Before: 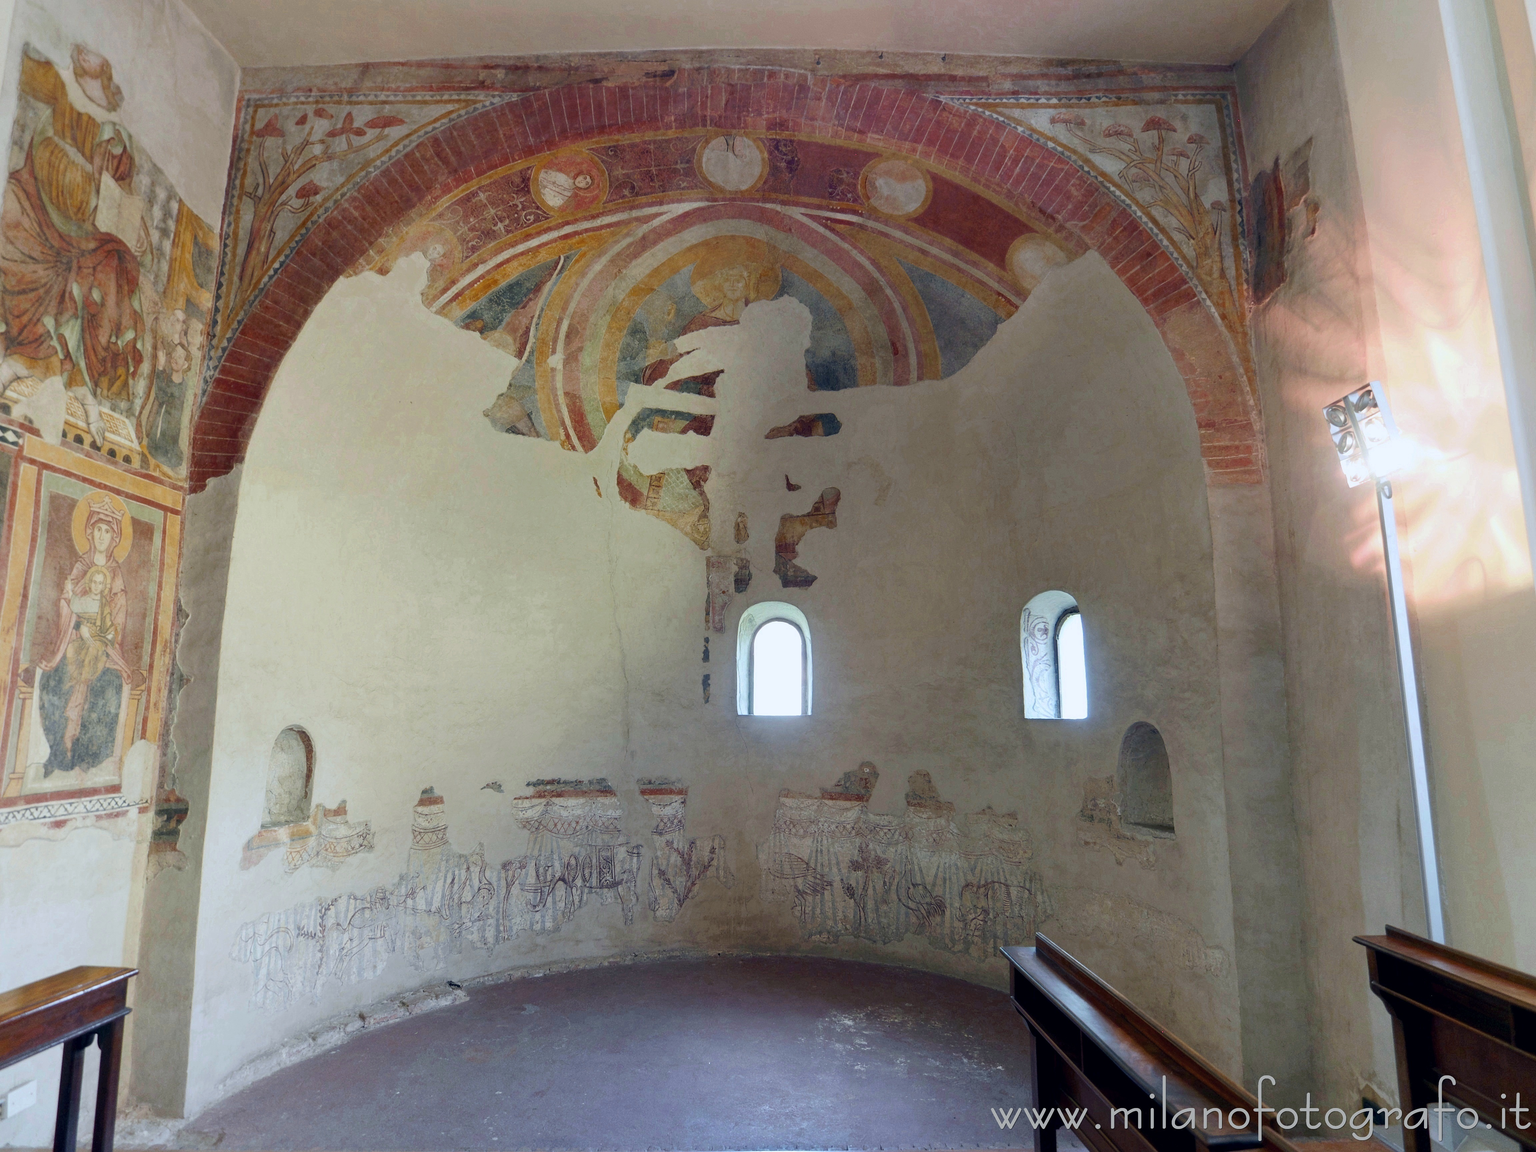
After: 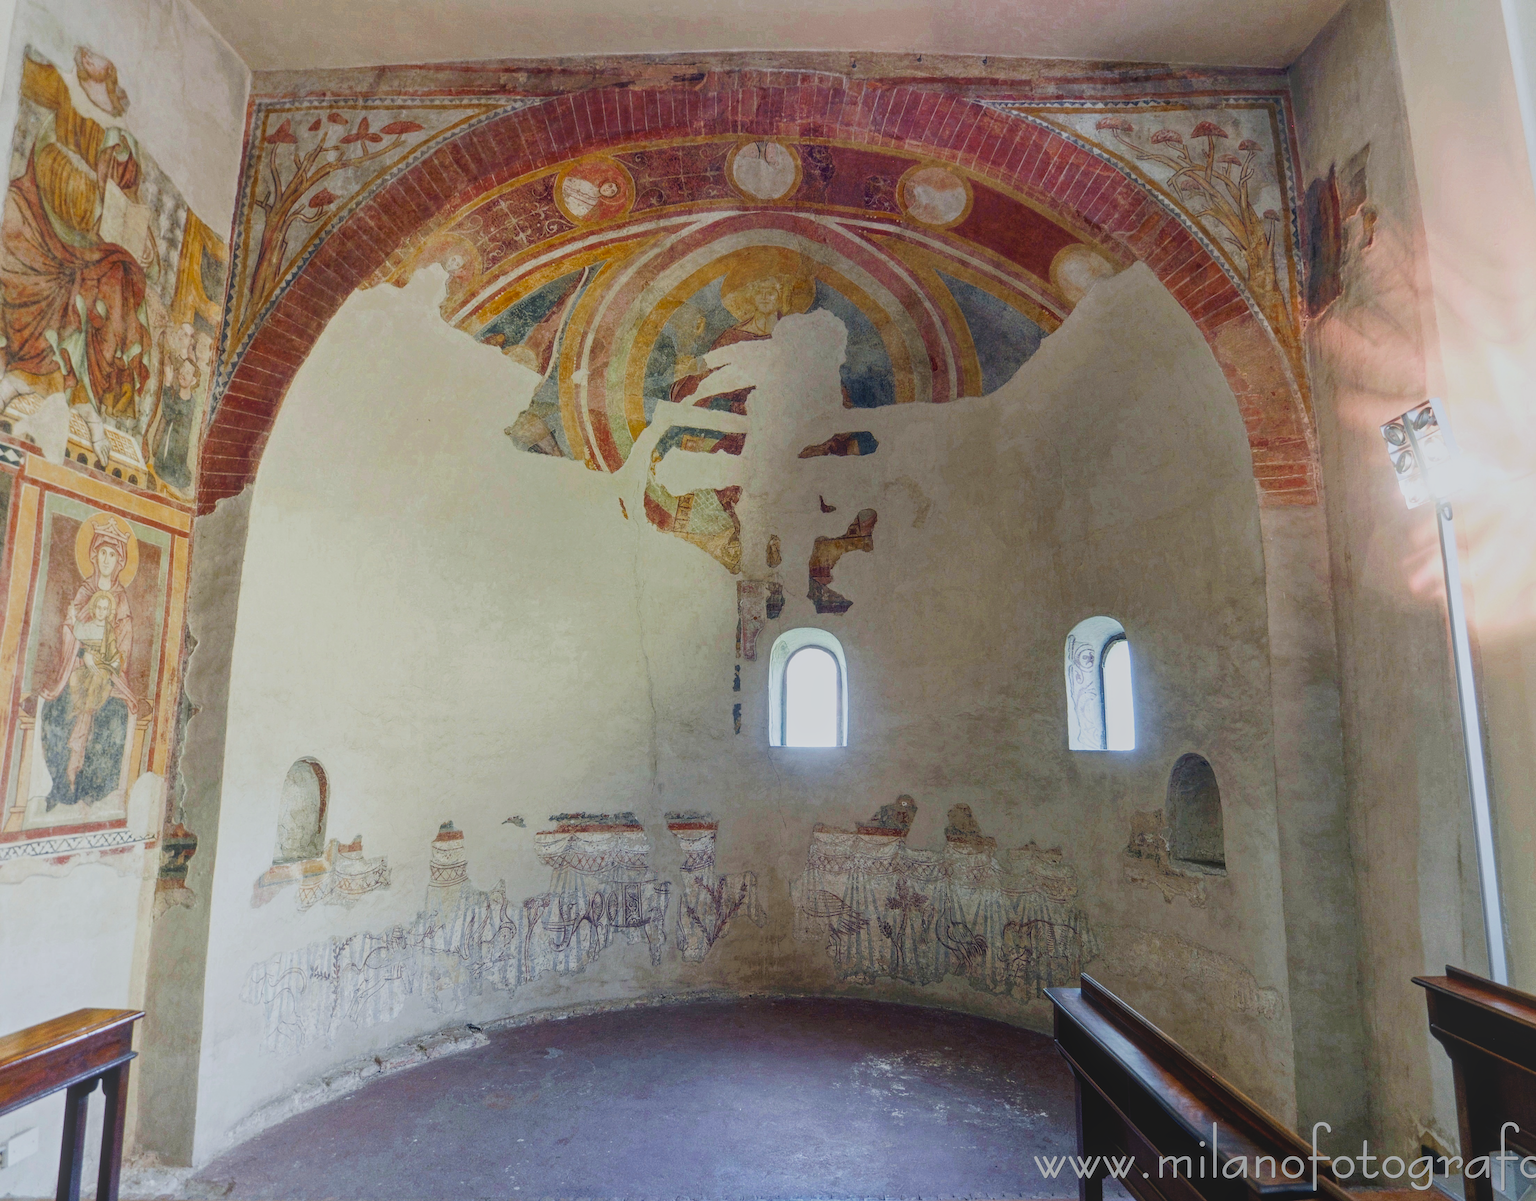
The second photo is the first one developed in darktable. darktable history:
sigmoid: contrast 1.54, target black 0
local contrast: highlights 73%, shadows 15%, midtone range 0.197
crop: right 4.126%, bottom 0.031%
